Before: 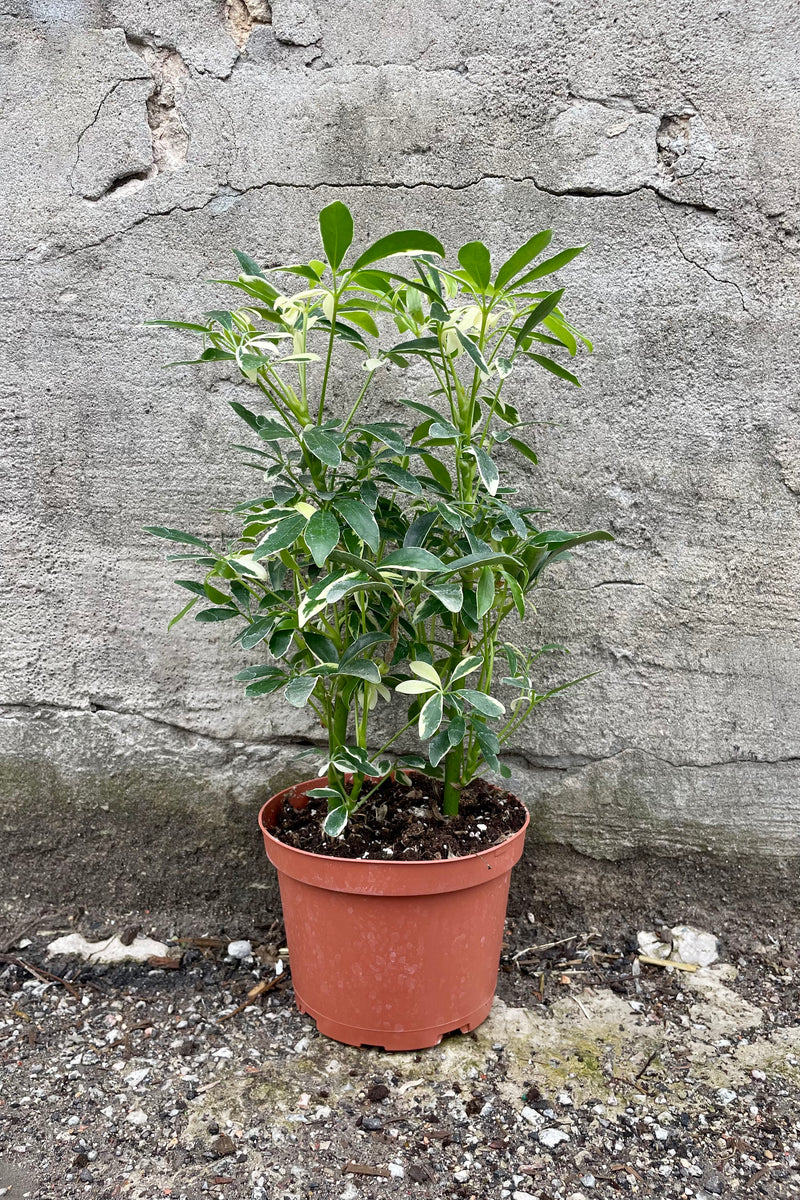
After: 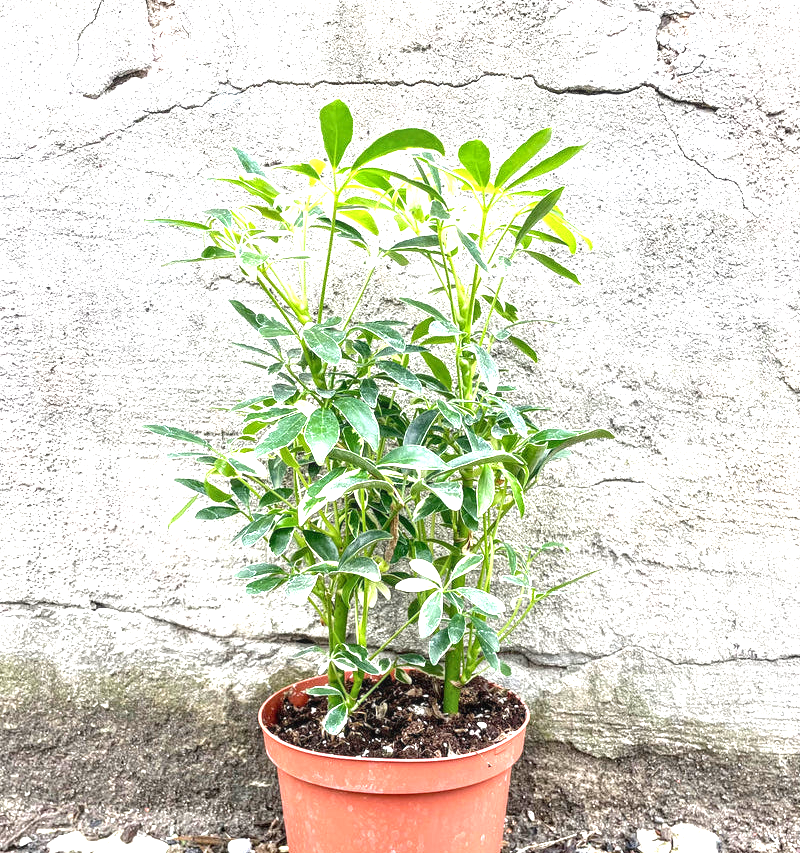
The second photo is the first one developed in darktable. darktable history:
exposure: black level correction 0, exposure 1.743 EV, compensate highlight preservation false
local contrast: on, module defaults
crop and rotate: top 8.557%, bottom 20.296%
